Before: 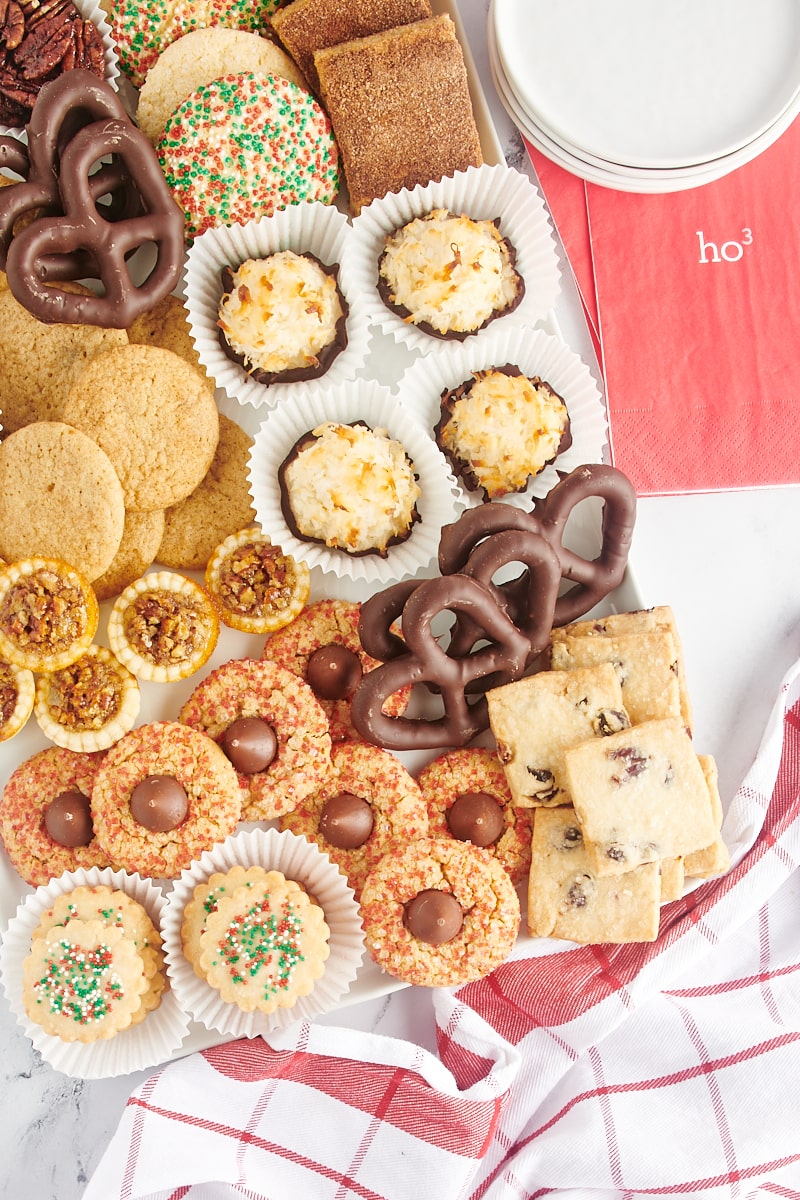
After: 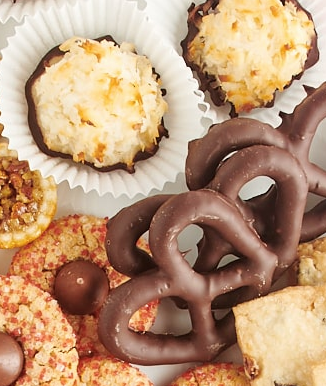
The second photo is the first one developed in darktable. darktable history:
crop: left 31.65%, top 32.152%, right 27.544%, bottom 35.643%
contrast brightness saturation: saturation -0.055
